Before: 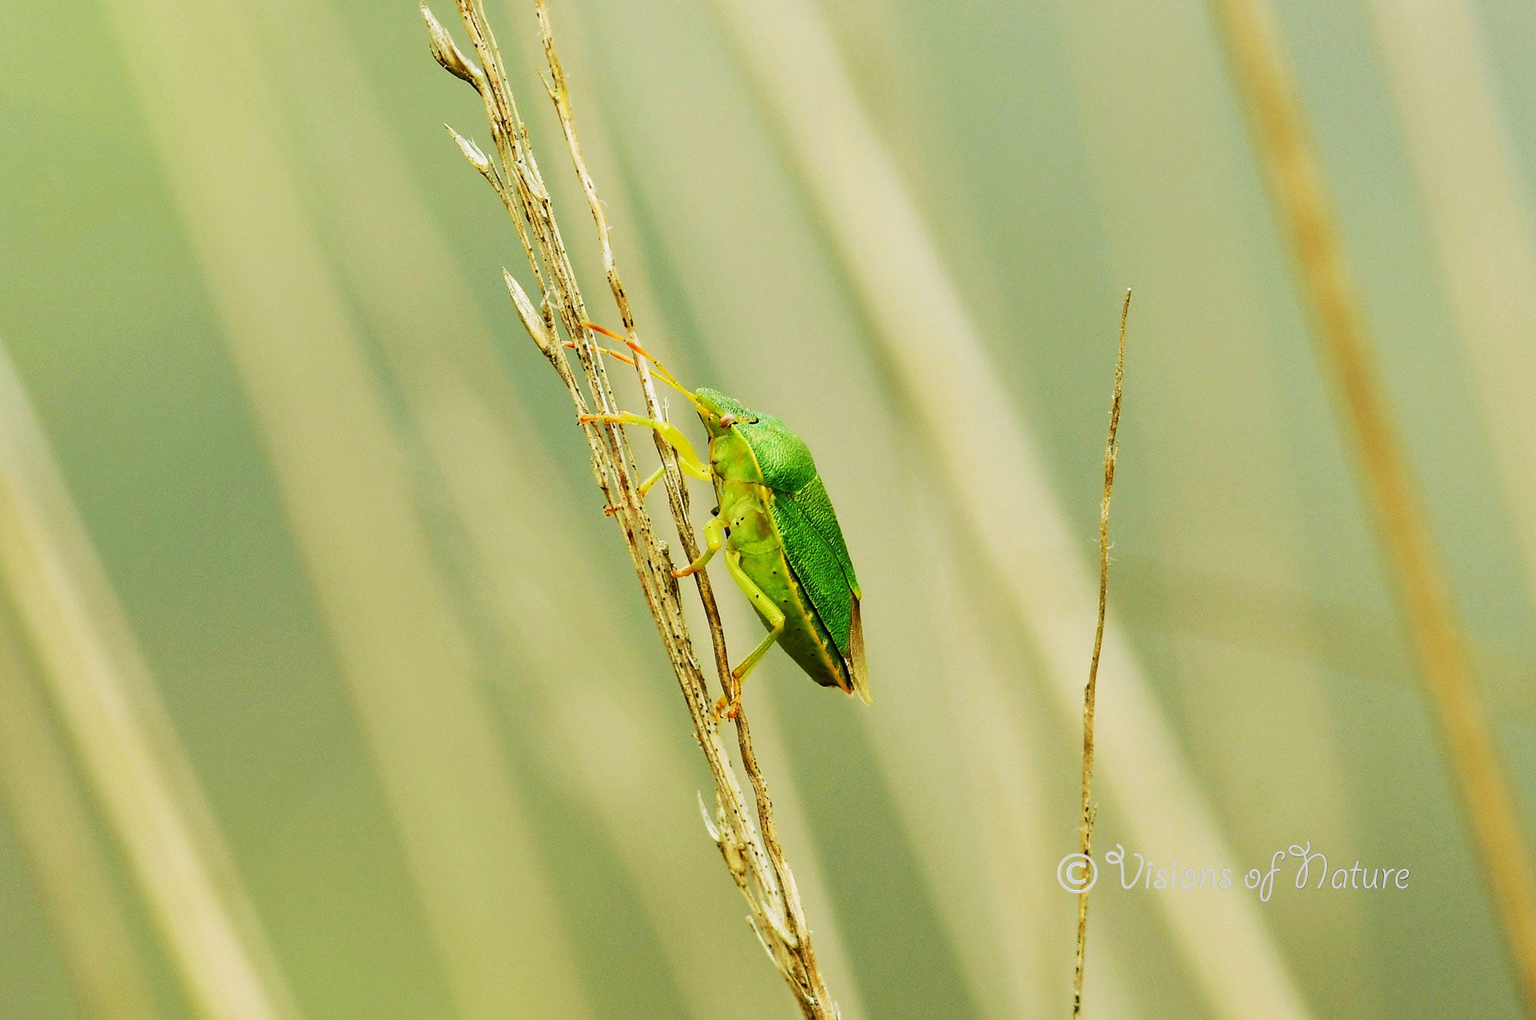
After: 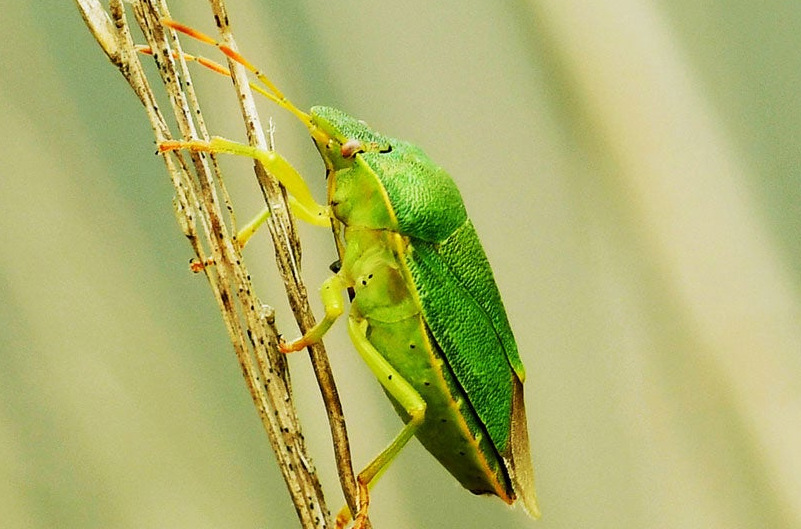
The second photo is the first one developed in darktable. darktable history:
crop: left 29.838%, top 30.084%, right 30.103%, bottom 30.011%
